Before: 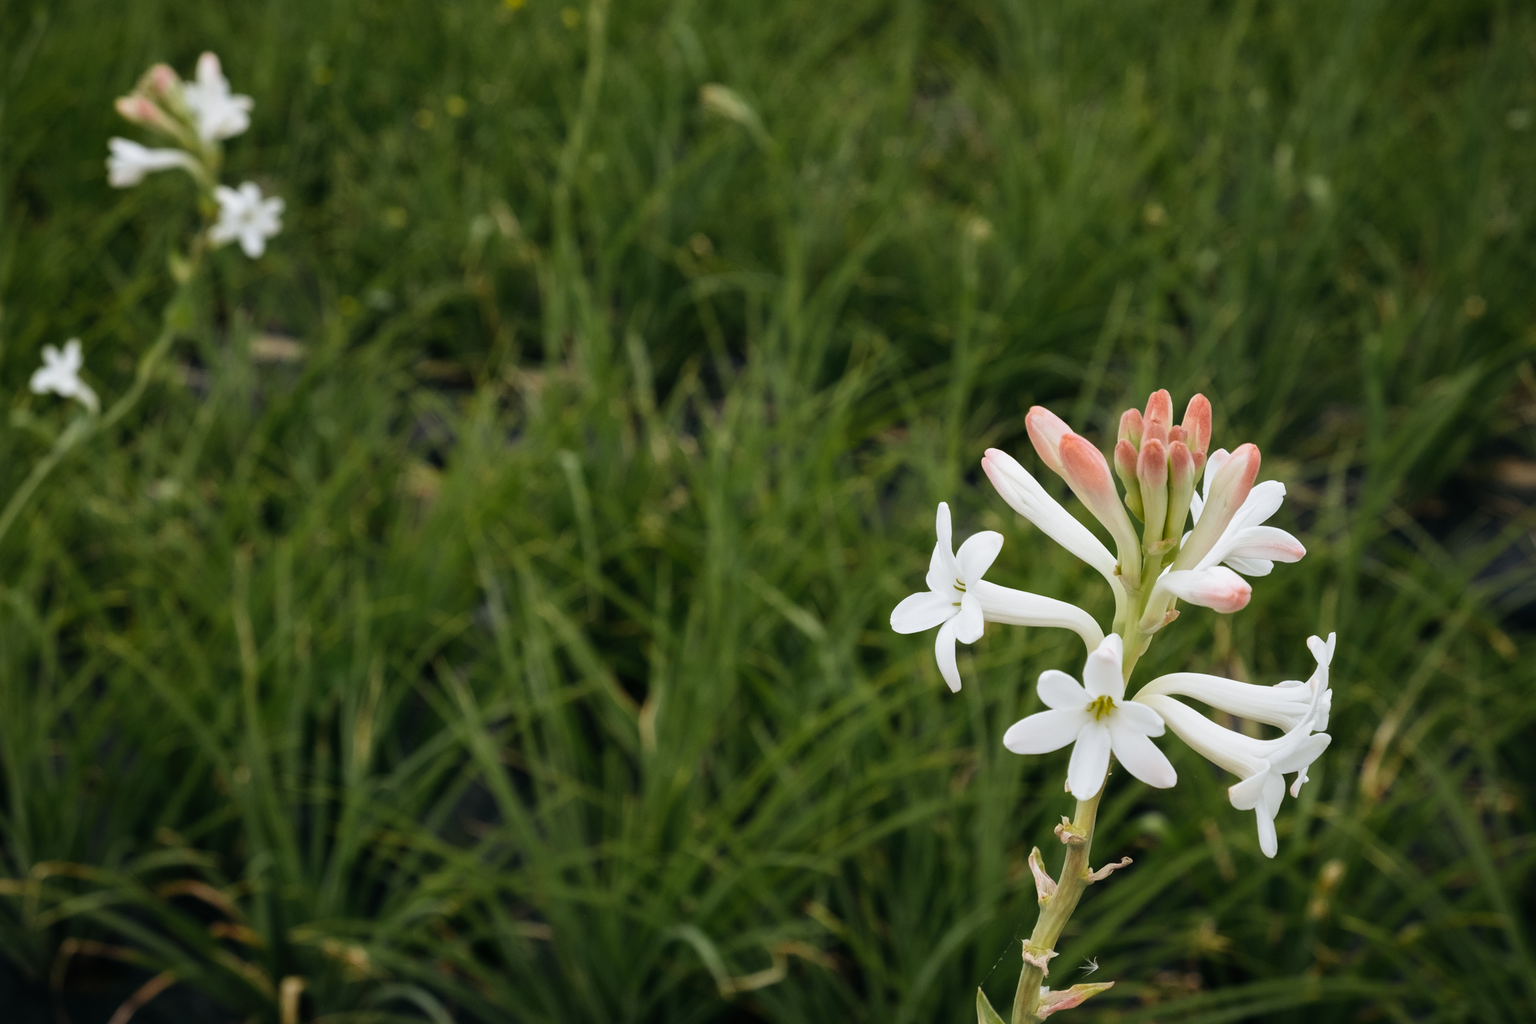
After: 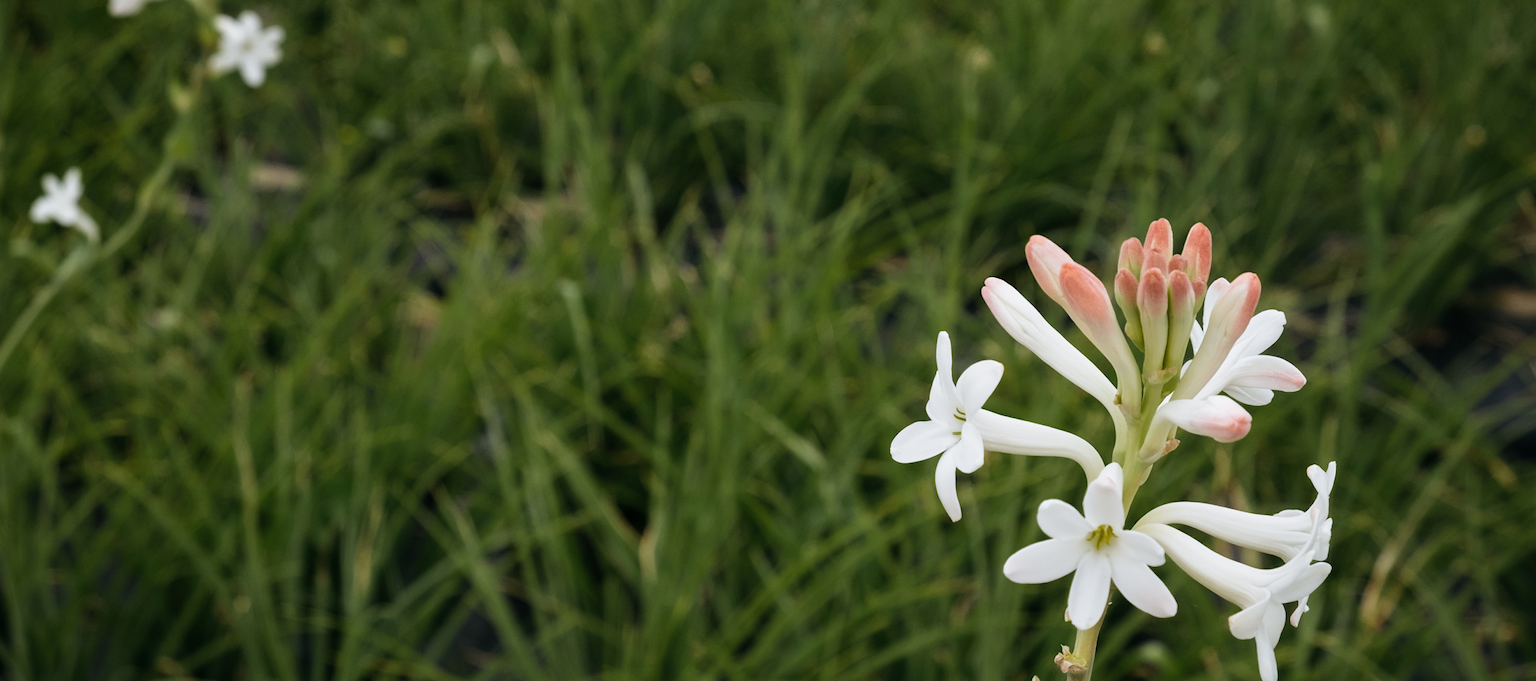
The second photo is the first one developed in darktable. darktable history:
exposure: black level correction 0.001, compensate highlight preservation false
crop: top 16.727%, bottom 16.727%
contrast brightness saturation: contrast 0.01, saturation -0.05
